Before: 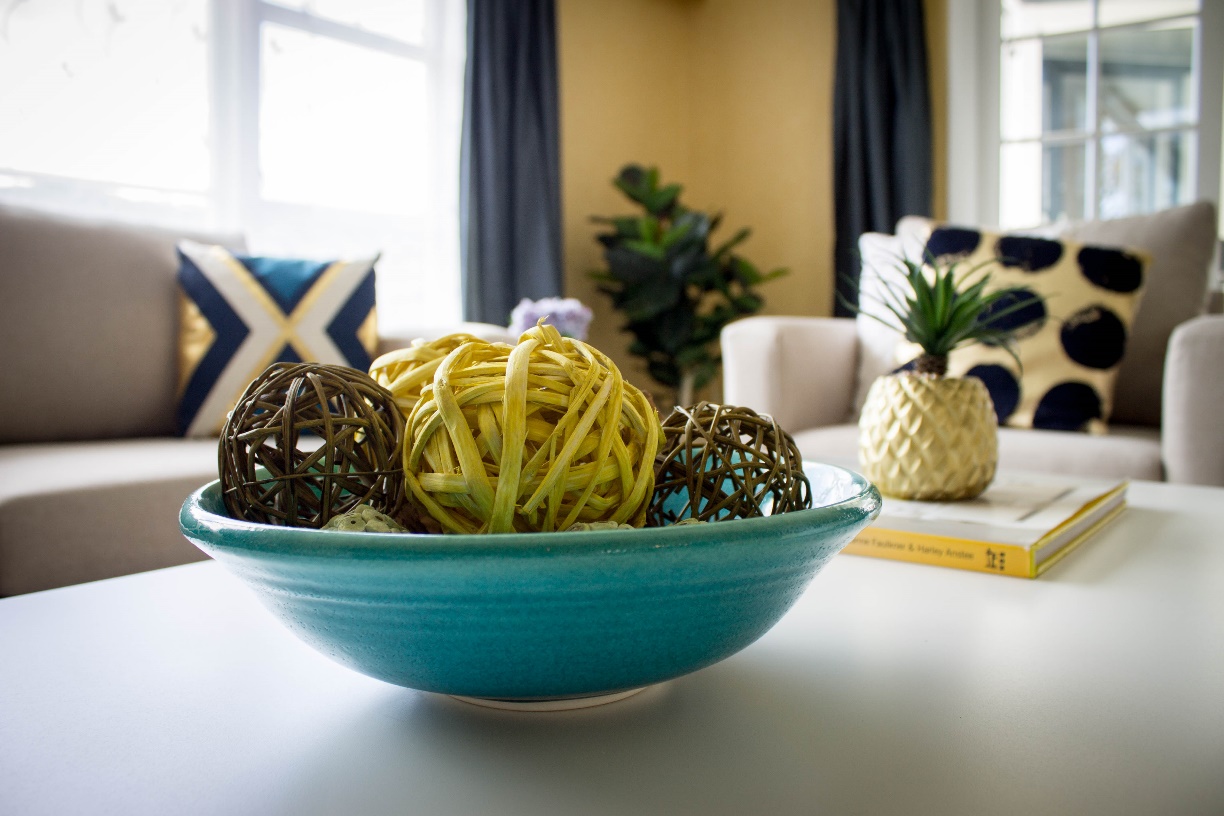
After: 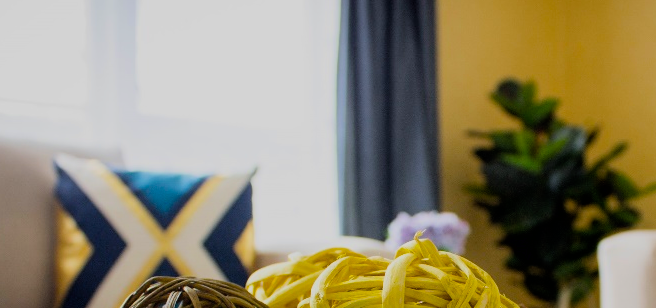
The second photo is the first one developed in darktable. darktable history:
color balance rgb: perceptual saturation grading › global saturation 30%, global vibrance 10%
filmic rgb: black relative exposure -7.65 EV, white relative exposure 4.56 EV, hardness 3.61, color science v6 (2022)
crop: left 10.121%, top 10.631%, right 36.218%, bottom 51.526%
